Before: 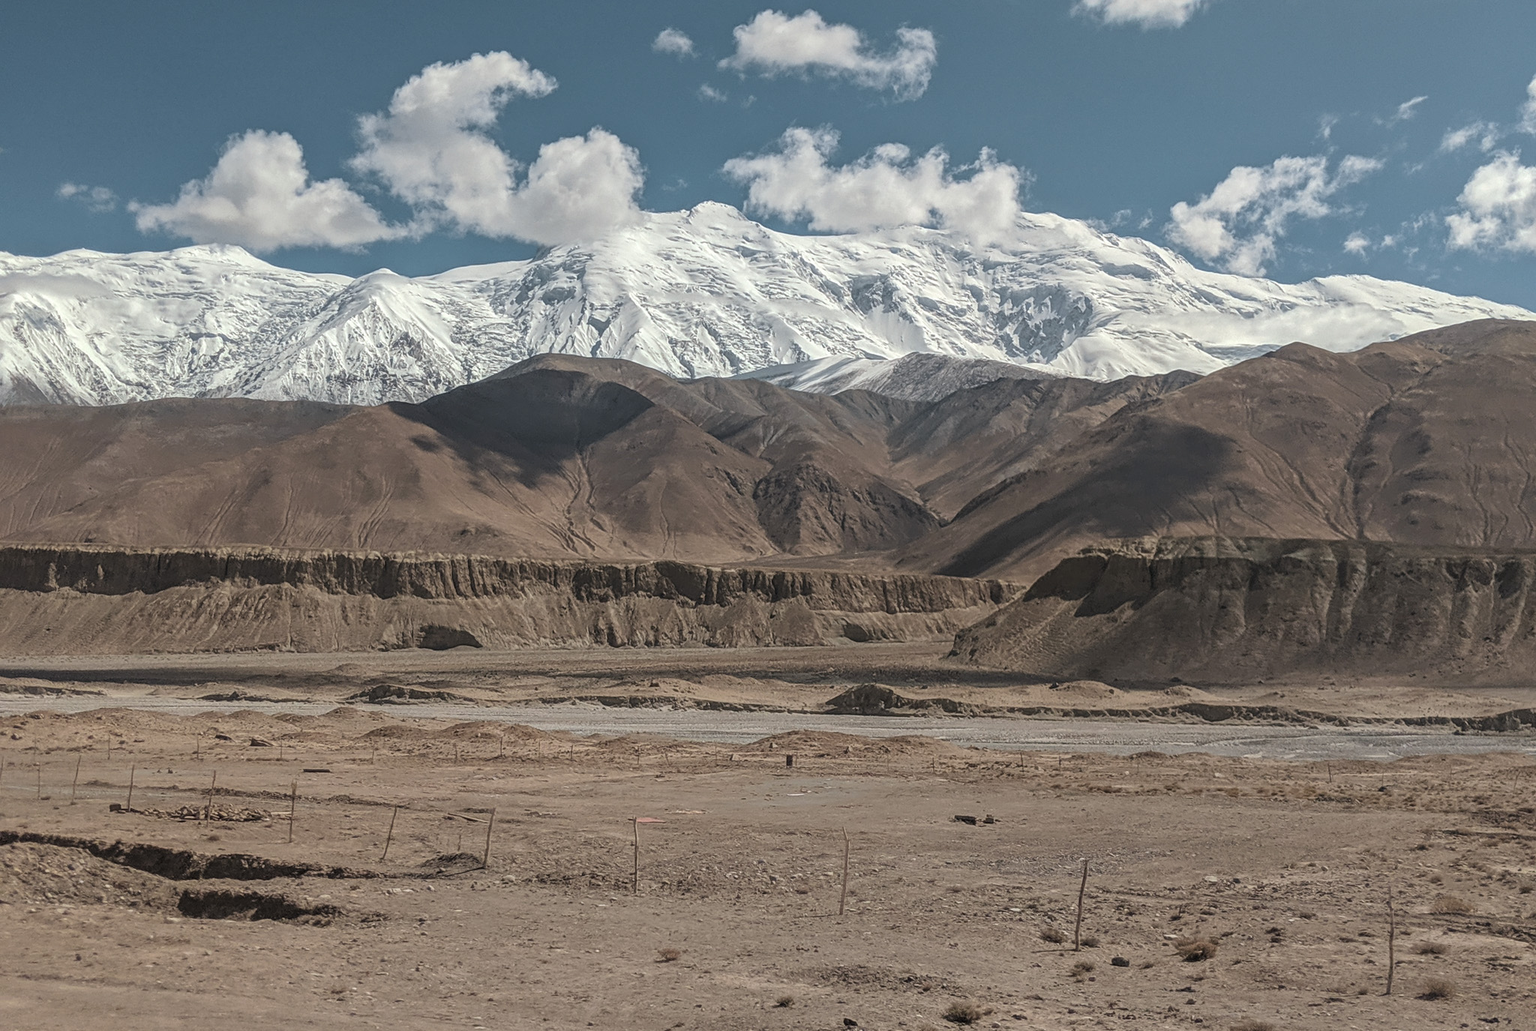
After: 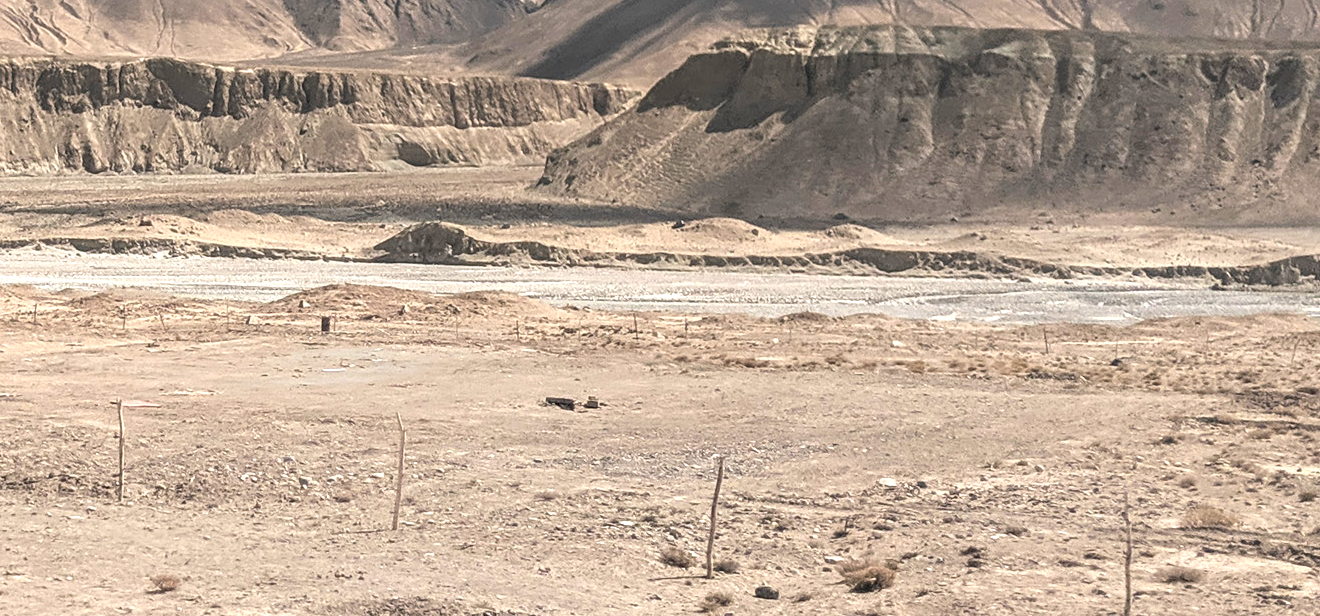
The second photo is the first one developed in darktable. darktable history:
crop and rotate: left 35.509%, top 50.238%, bottom 4.934%
exposure: black level correction 0, exposure 1.5 EV, compensate exposure bias true, compensate highlight preservation false
